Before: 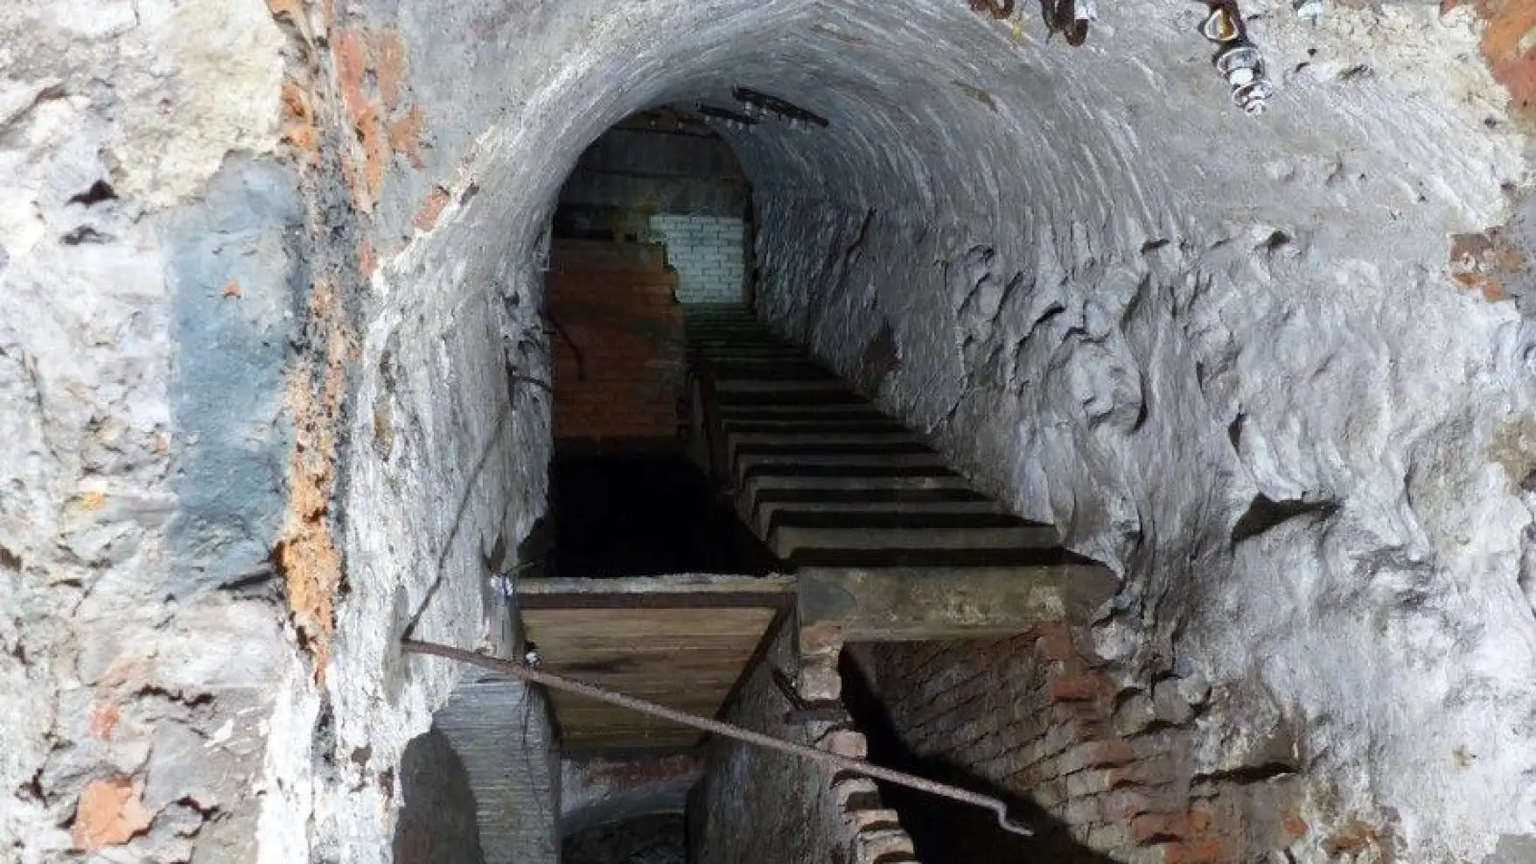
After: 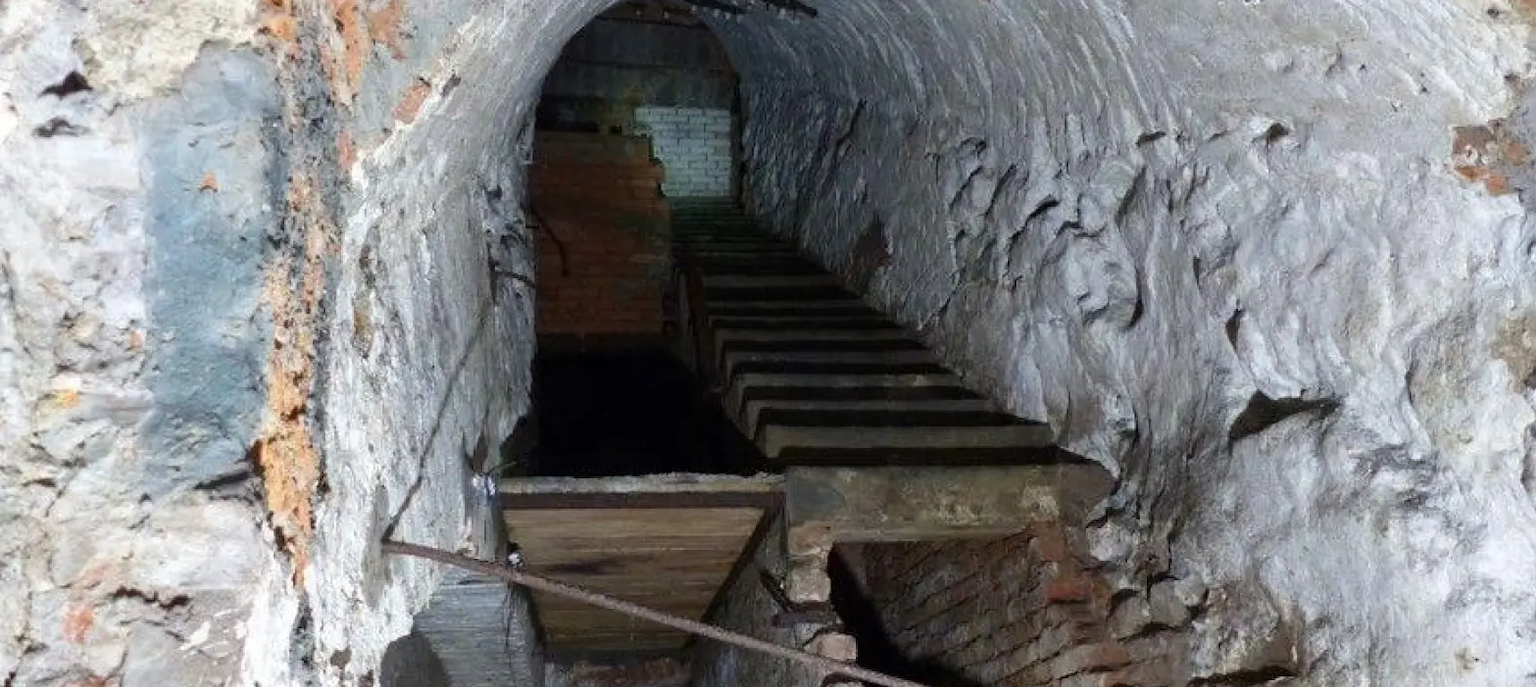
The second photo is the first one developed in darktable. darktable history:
crop and rotate: left 1.829%, top 12.797%, right 0.197%, bottom 9.26%
